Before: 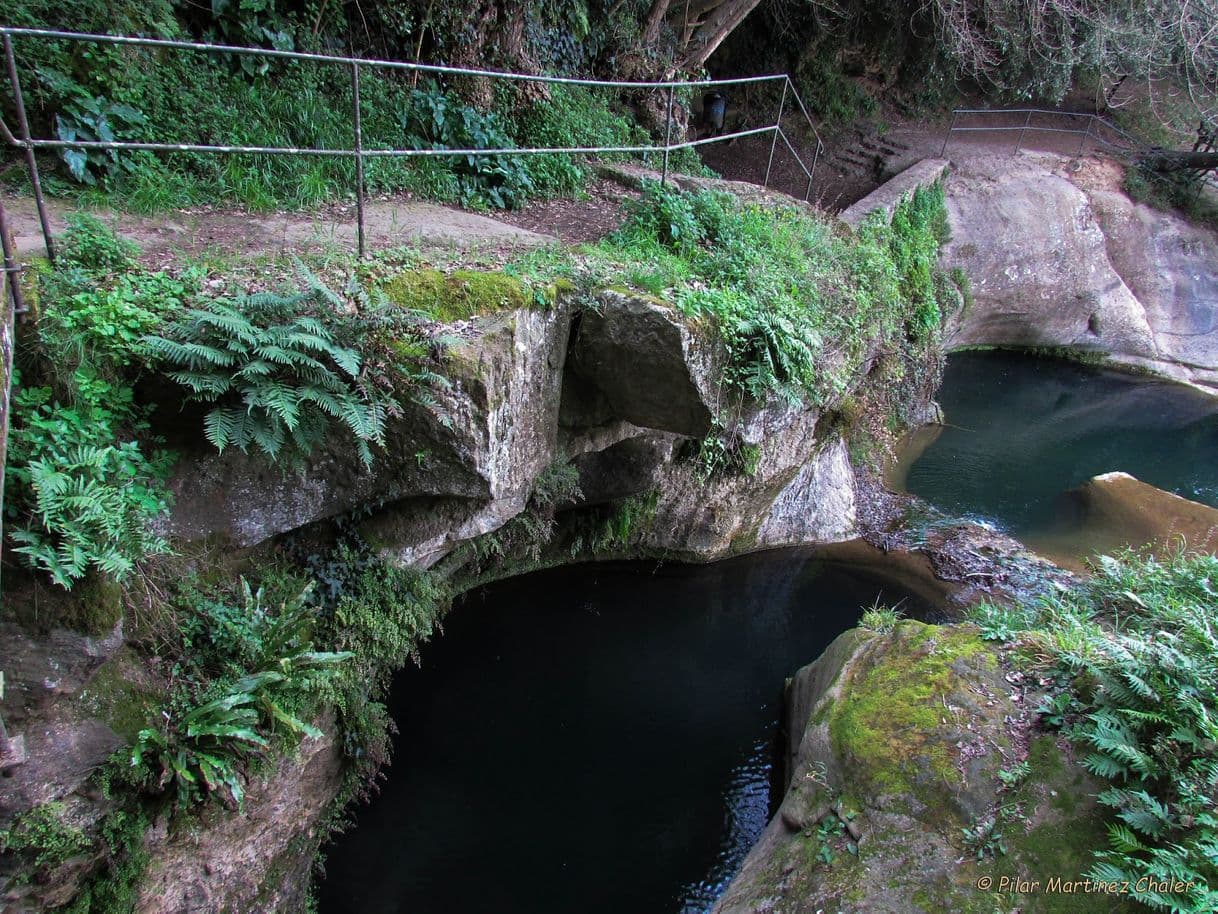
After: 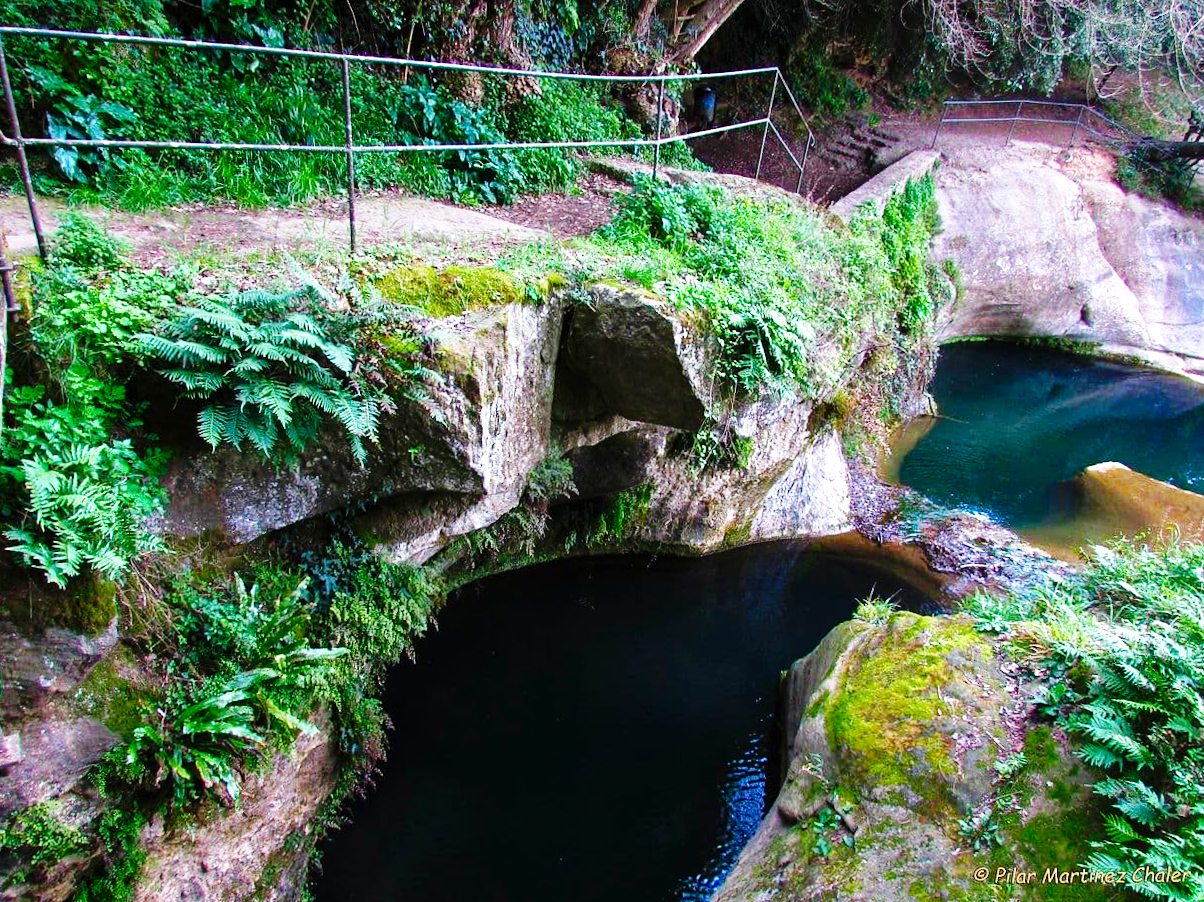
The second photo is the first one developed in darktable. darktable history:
rotate and perspective: rotation -0.45°, automatic cropping original format, crop left 0.008, crop right 0.992, crop top 0.012, crop bottom 0.988
color balance rgb: linear chroma grading › shadows -2.2%, linear chroma grading › highlights -15%, linear chroma grading › global chroma -10%, linear chroma grading › mid-tones -10%, perceptual saturation grading › global saturation 45%, perceptual saturation grading › highlights -50%, perceptual saturation grading › shadows 30%, perceptual brilliance grading › global brilliance 18%, global vibrance 45%
base curve: curves: ch0 [(0, 0) (0.036, 0.025) (0.121, 0.166) (0.206, 0.329) (0.605, 0.79) (1, 1)], preserve colors none
